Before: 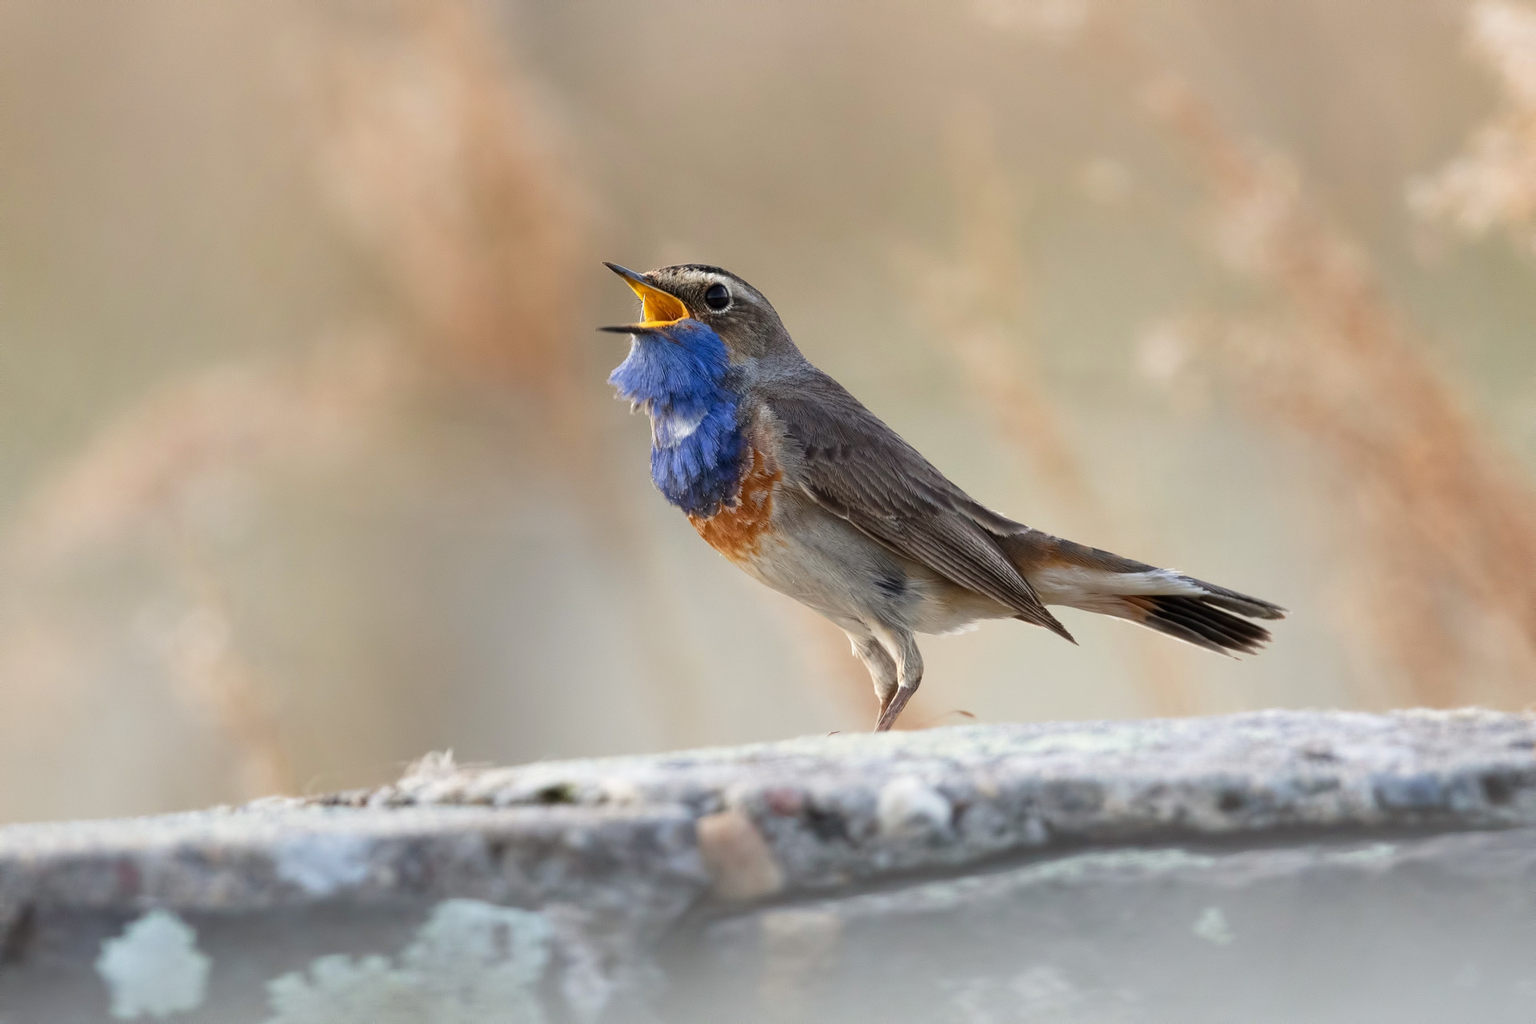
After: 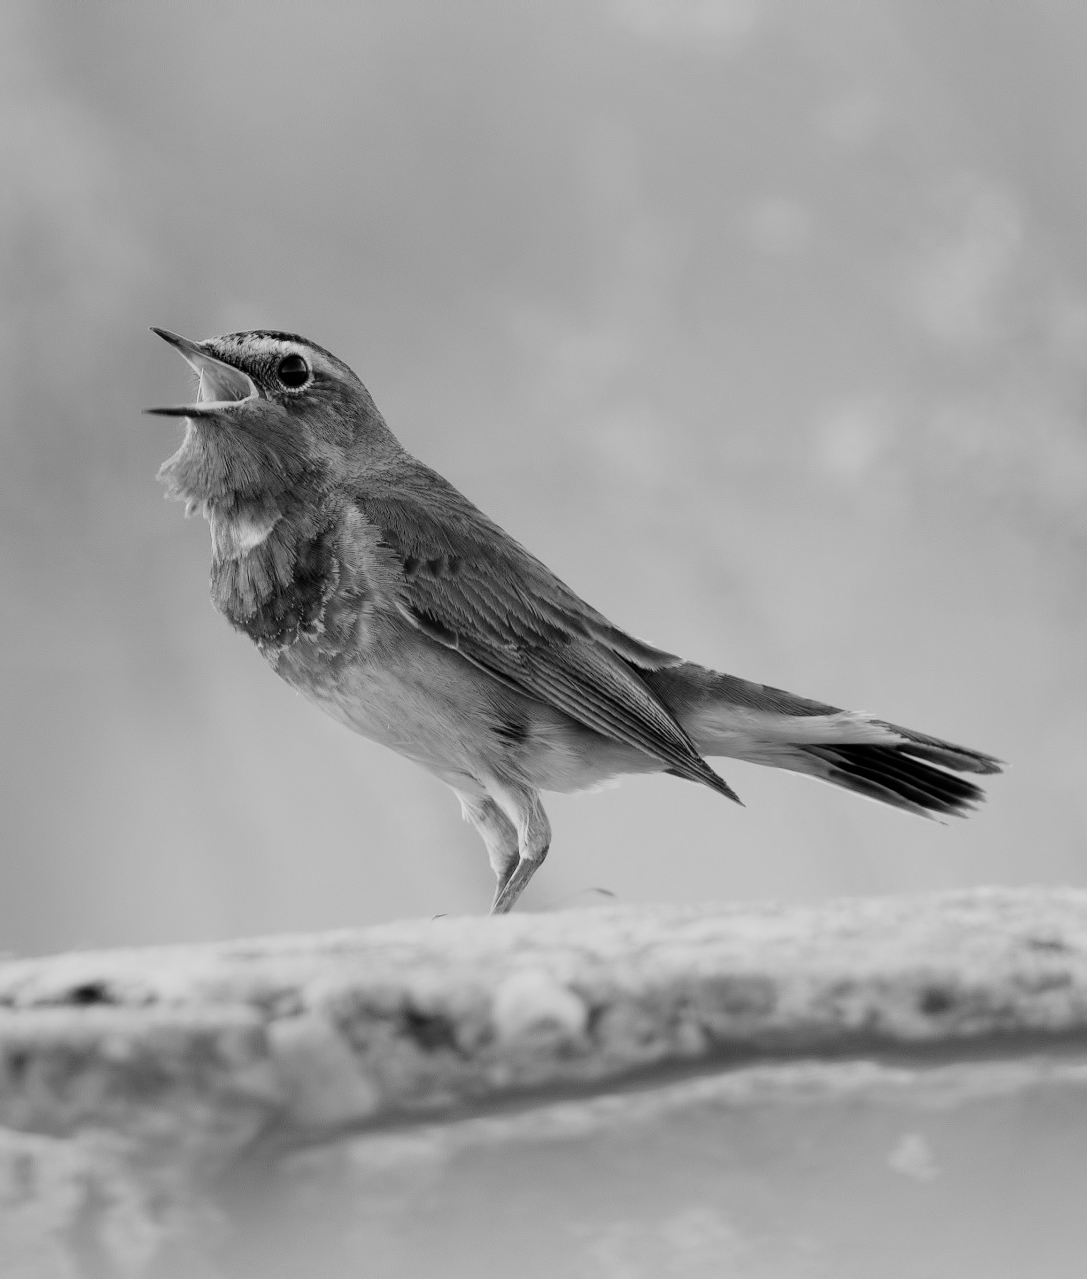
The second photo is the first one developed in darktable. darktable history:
monochrome: on, module defaults
color balance rgb: perceptual saturation grading › global saturation 20%, perceptual saturation grading › highlights -25%, perceptual saturation grading › shadows 50%
crop: left 31.458%, top 0%, right 11.876%
color zones: curves: ch0 [(0, 0.5) (0.143, 0.52) (0.286, 0.5) (0.429, 0.5) (0.571, 0.5) (0.714, 0.5) (0.857, 0.5) (1, 0.5)]; ch1 [(0, 0.489) (0.155, 0.45) (0.286, 0.466) (0.429, 0.5) (0.571, 0.5) (0.714, 0.5) (0.857, 0.5) (1, 0.489)]
white balance: emerald 1
filmic rgb: black relative exposure -6.68 EV, white relative exposure 4.56 EV, hardness 3.25
exposure: exposure 0.207 EV, compensate highlight preservation false
